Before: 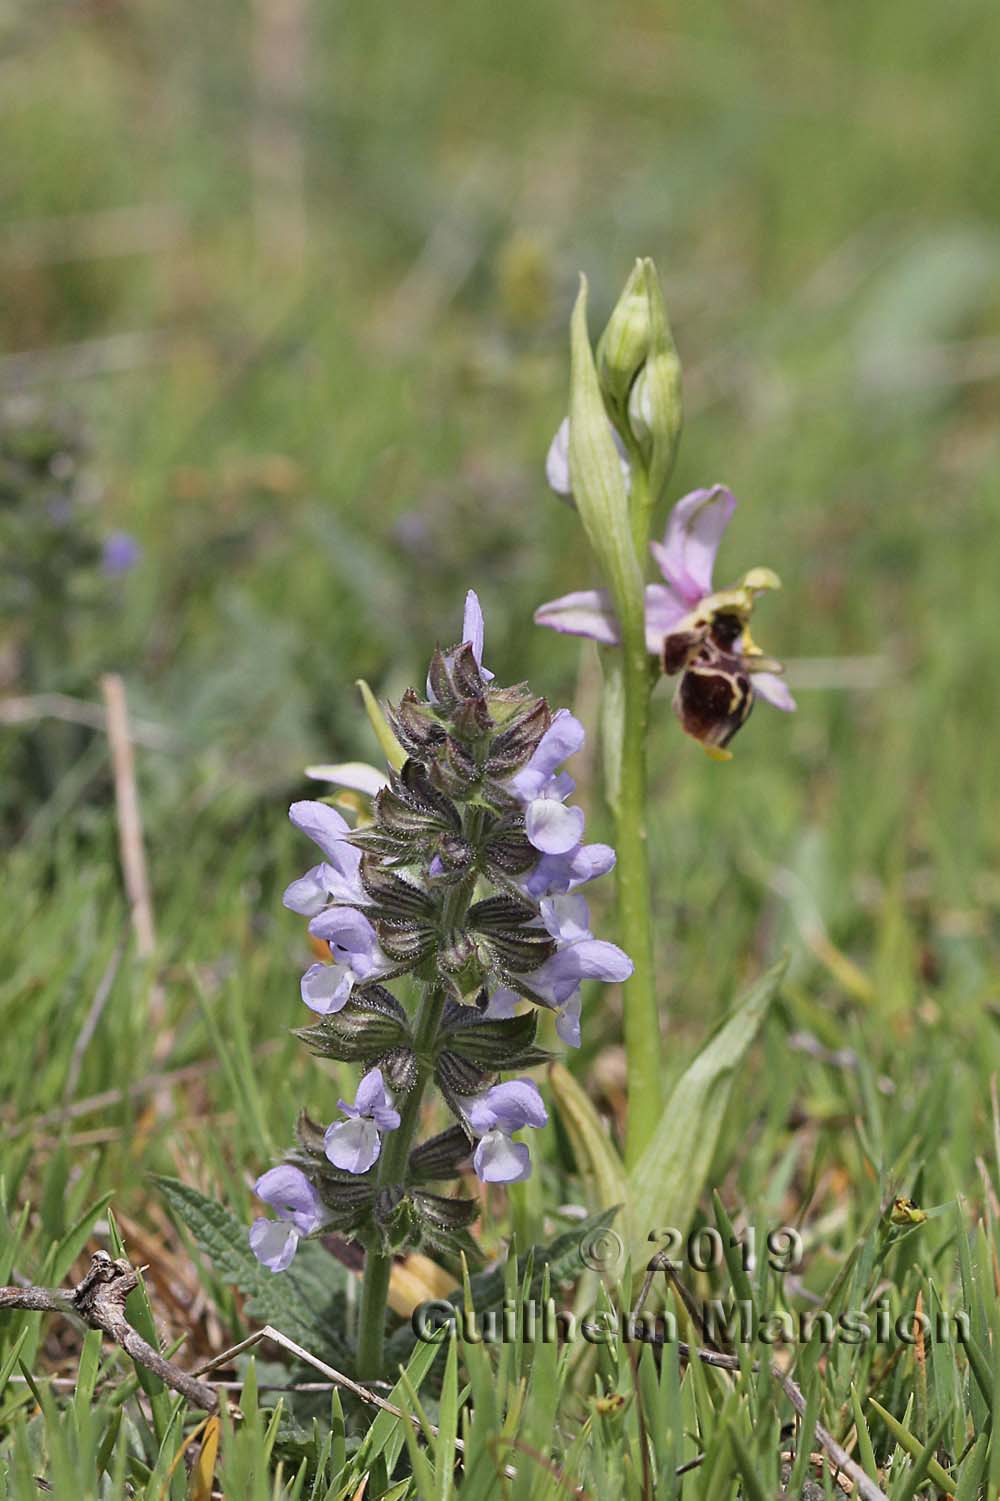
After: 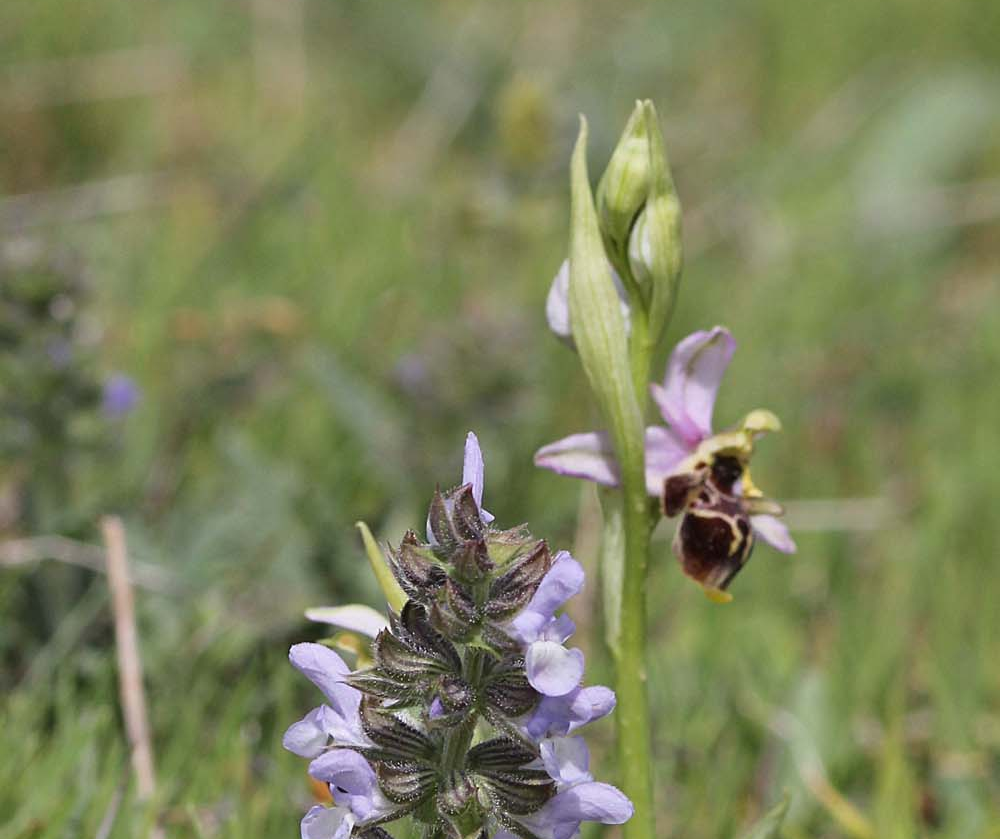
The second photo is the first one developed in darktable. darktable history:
crop and rotate: top 10.553%, bottom 33.522%
